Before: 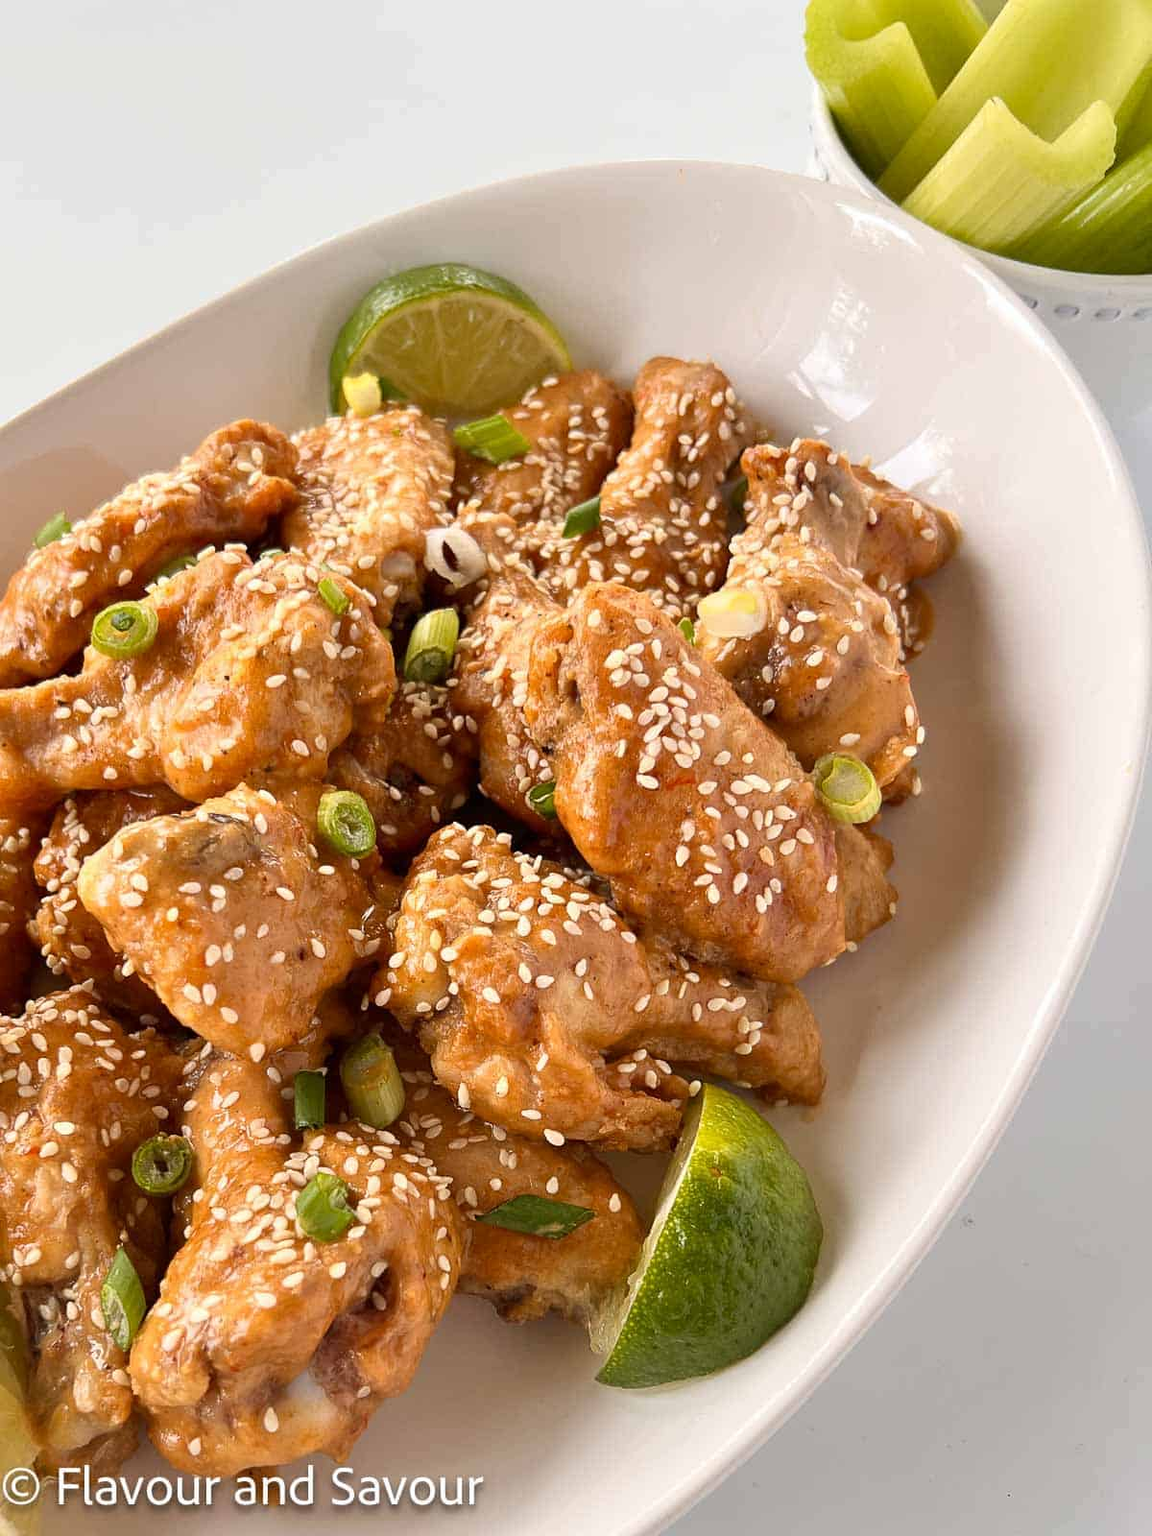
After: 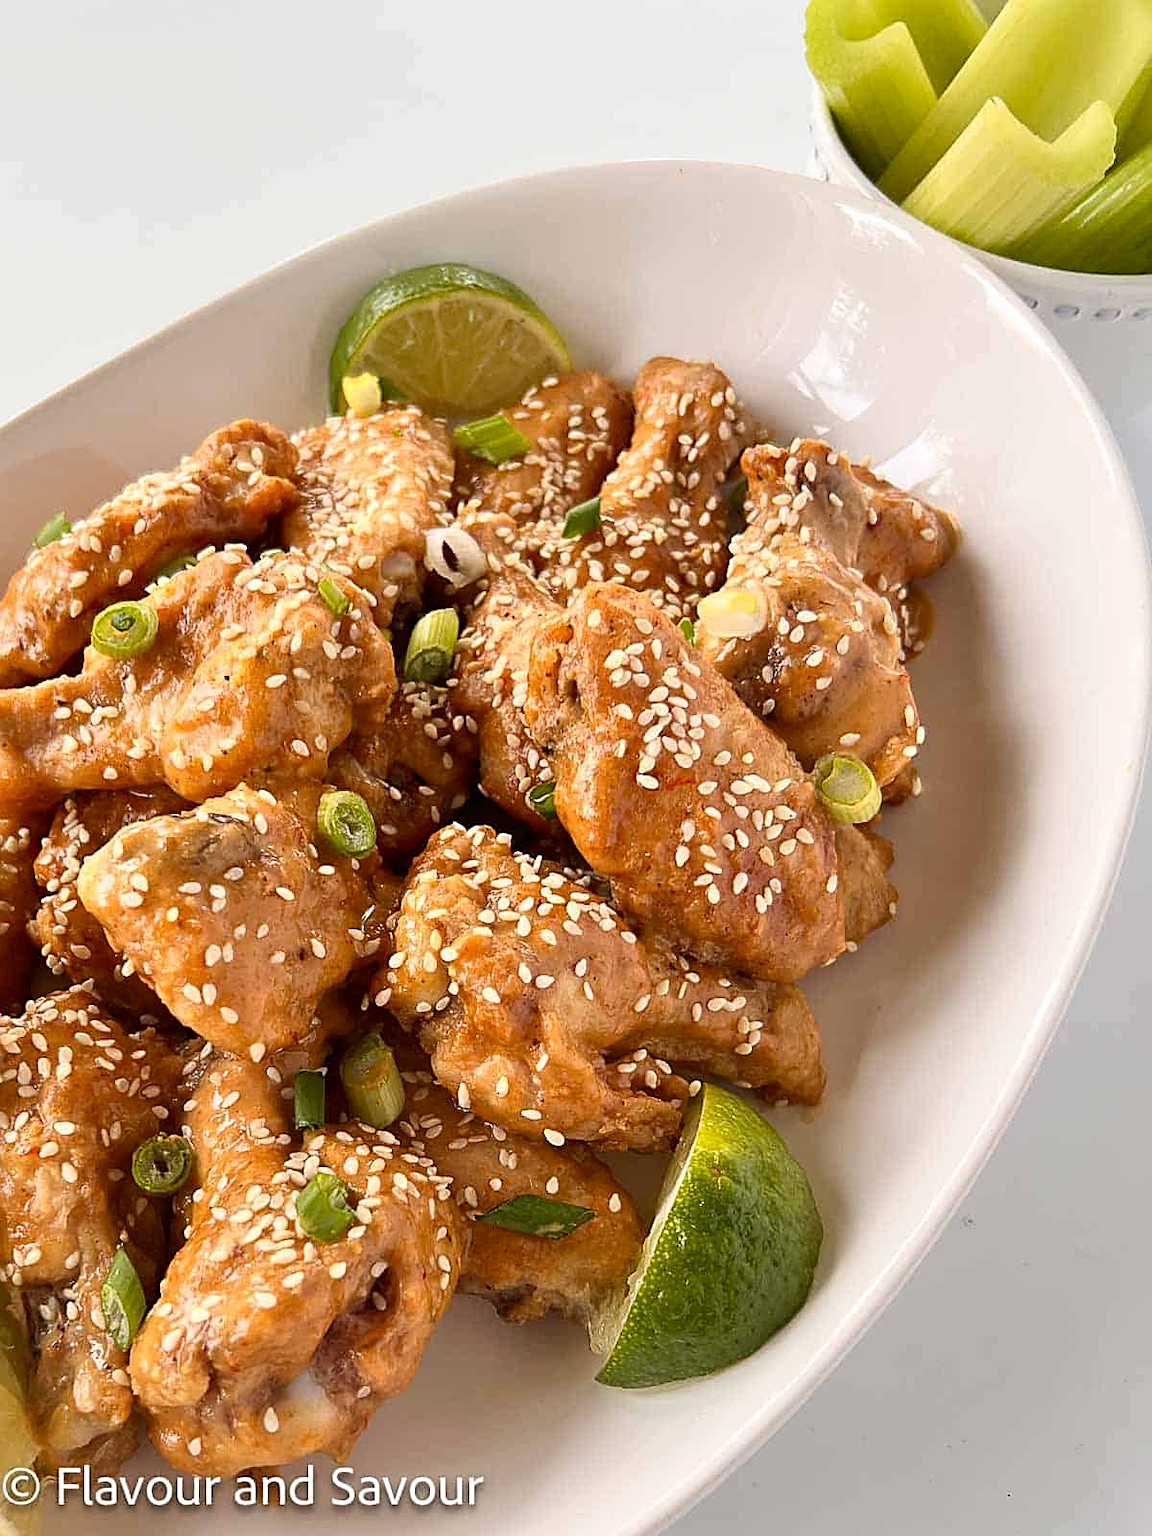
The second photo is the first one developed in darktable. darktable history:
sharpen: on, module defaults
contrast brightness saturation: contrast 0.082, saturation 0.018
